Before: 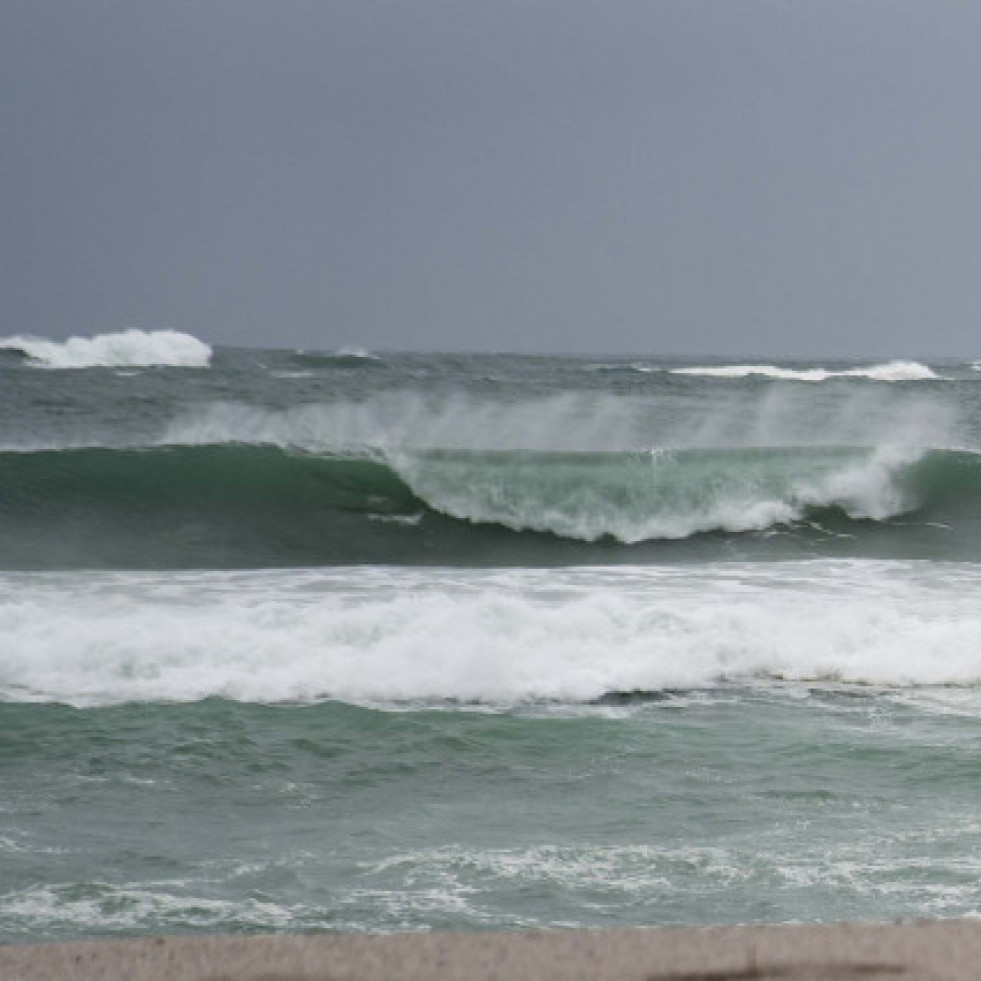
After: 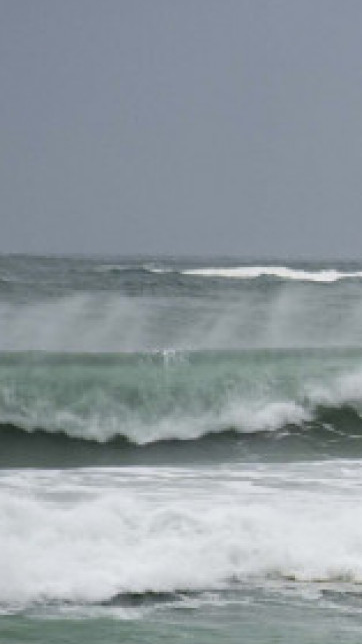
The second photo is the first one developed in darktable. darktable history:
crop and rotate: left 49.936%, top 10.094%, right 13.136%, bottom 24.256%
contrast brightness saturation: saturation -0.05
